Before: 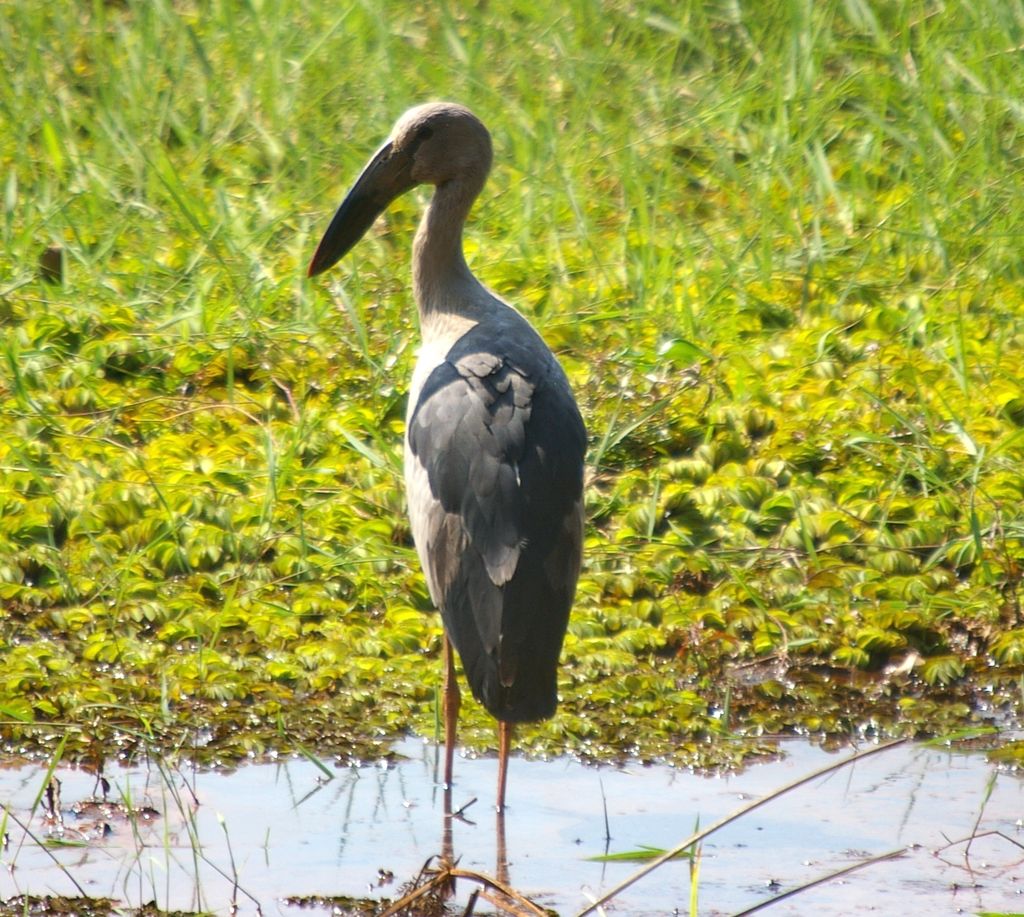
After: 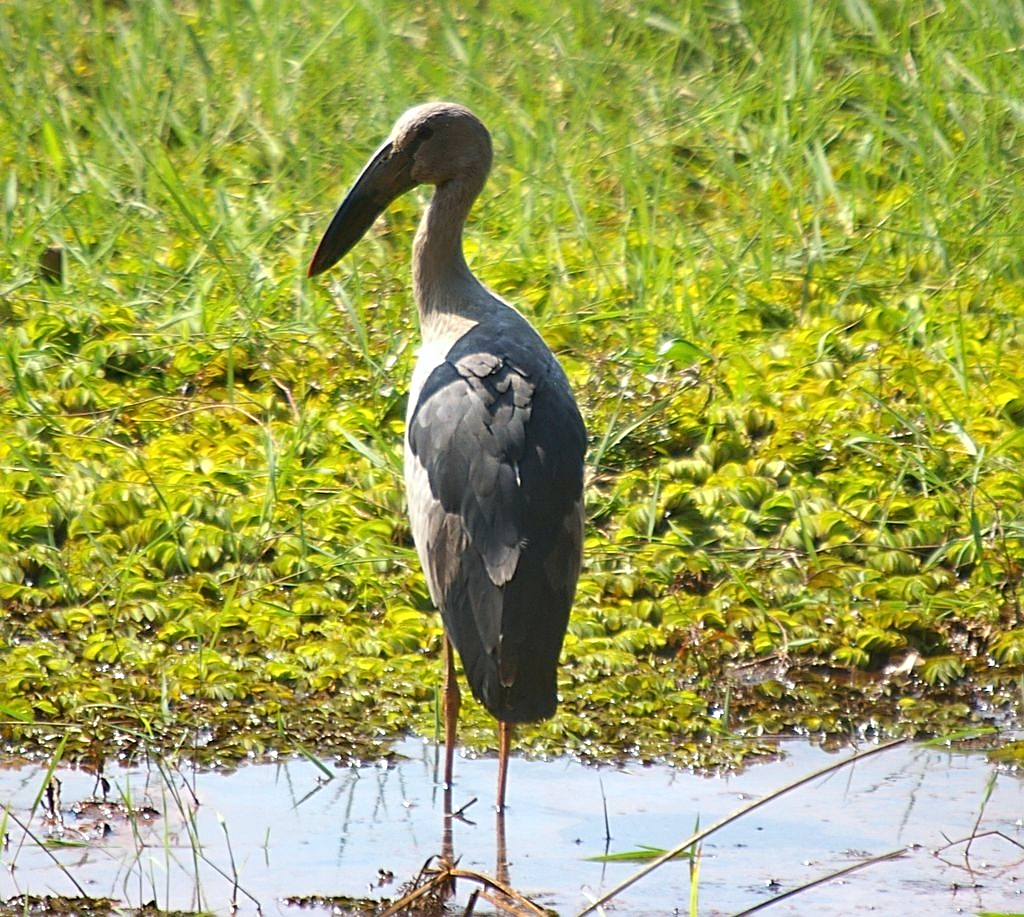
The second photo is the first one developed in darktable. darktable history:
white balance: red 0.988, blue 1.017
sharpen: radius 2.531, amount 0.628
